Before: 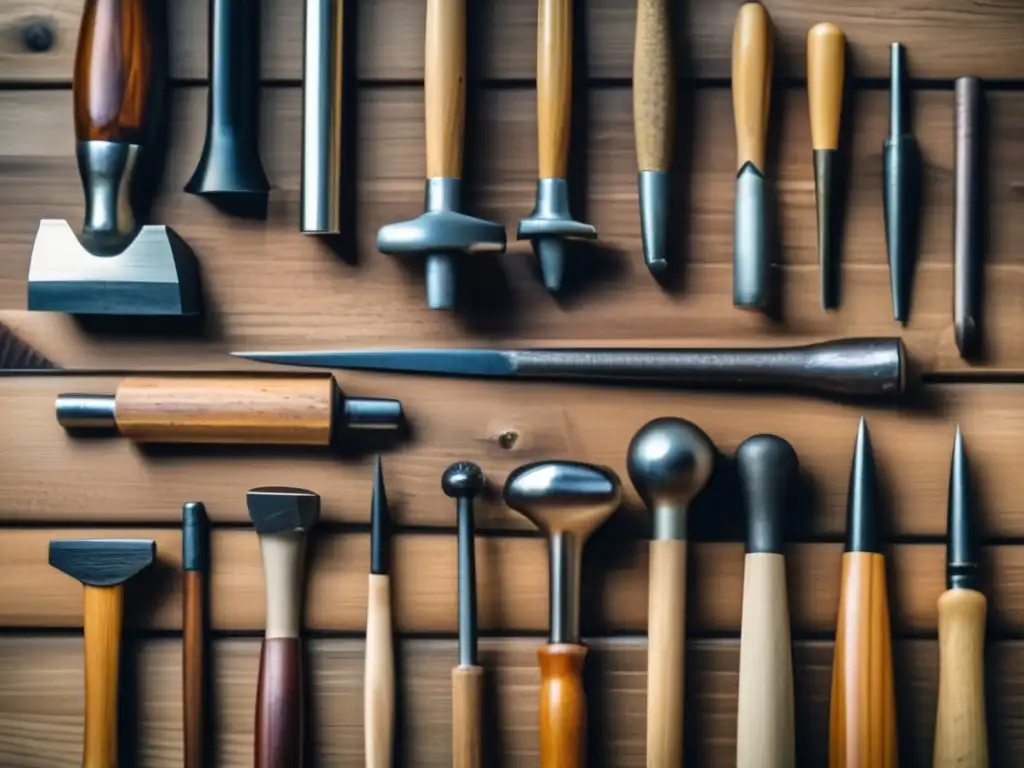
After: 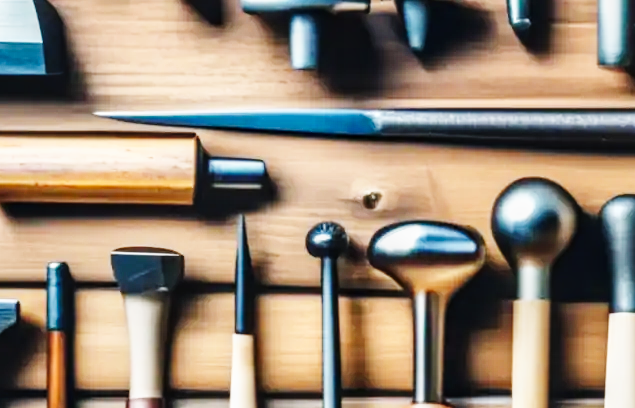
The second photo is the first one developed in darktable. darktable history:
local contrast: on, module defaults
base curve: curves: ch0 [(0, 0.003) (0.001, 0.002) (0.006, 0.004) (0.02, 0.022) (0.048, 0.086) (0.094, 0.234) (0.162, 0.431) (0.258, 0.629) (0.385, 0.8) (0.548, 0.918) (0.751, 0.988) (1, 1)], preserve colors none
levels: levels [0, 0.499, 1]
crop: left 13.312%, top 31.28%, right 24.627%, bottom 15.582%
